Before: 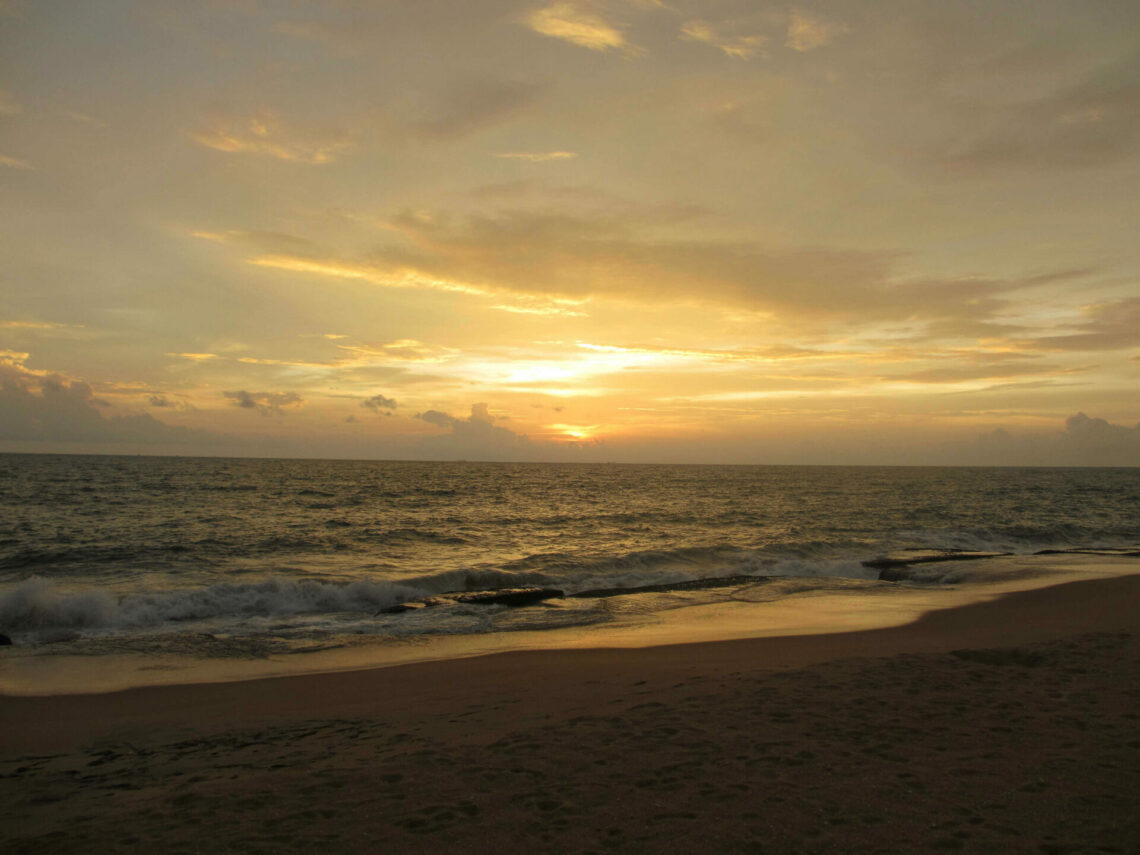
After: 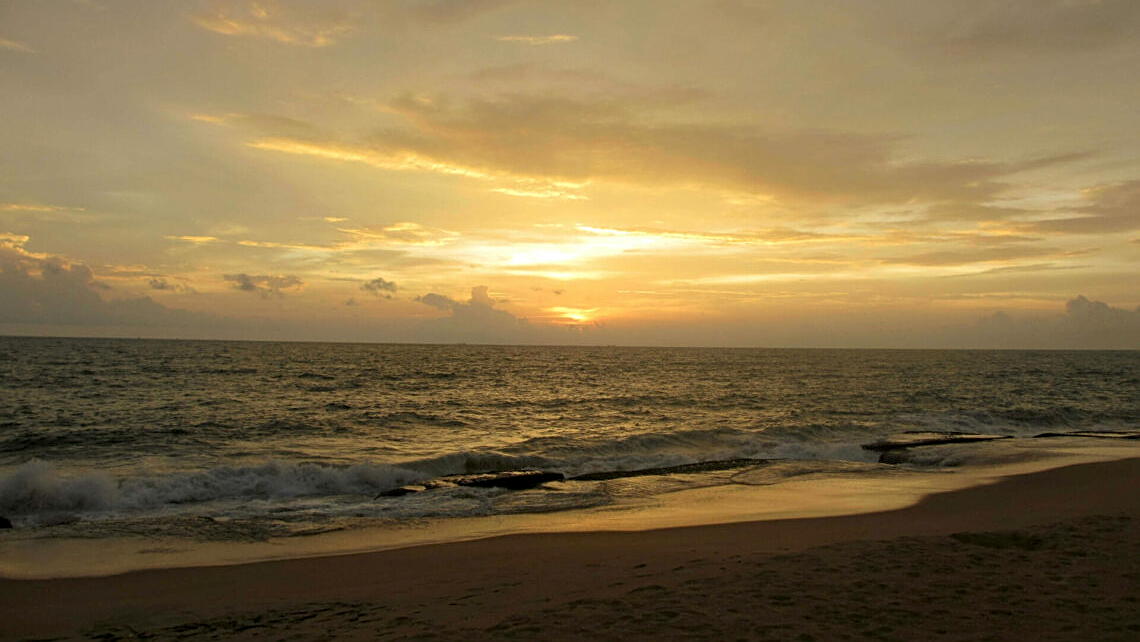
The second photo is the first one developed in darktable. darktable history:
sharpen: on, module defaults
exposure: black level correction 0.004, exposure 0.017 EV, compensate highlight preservation false
crop: top 13.748%, bottom 11.141%
